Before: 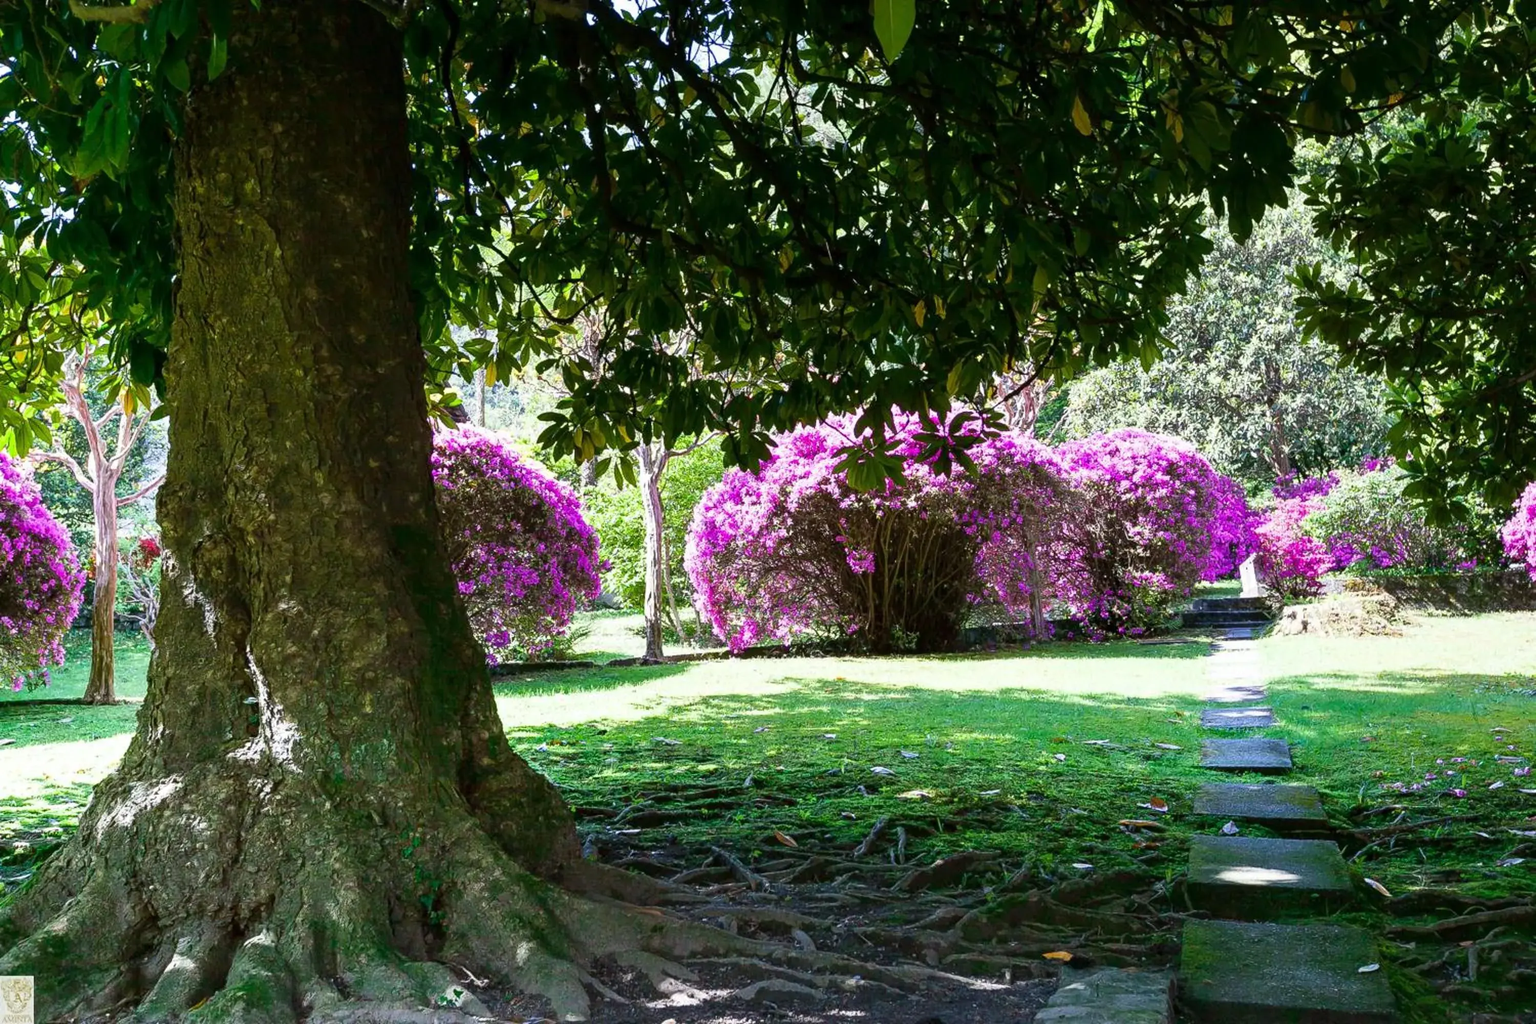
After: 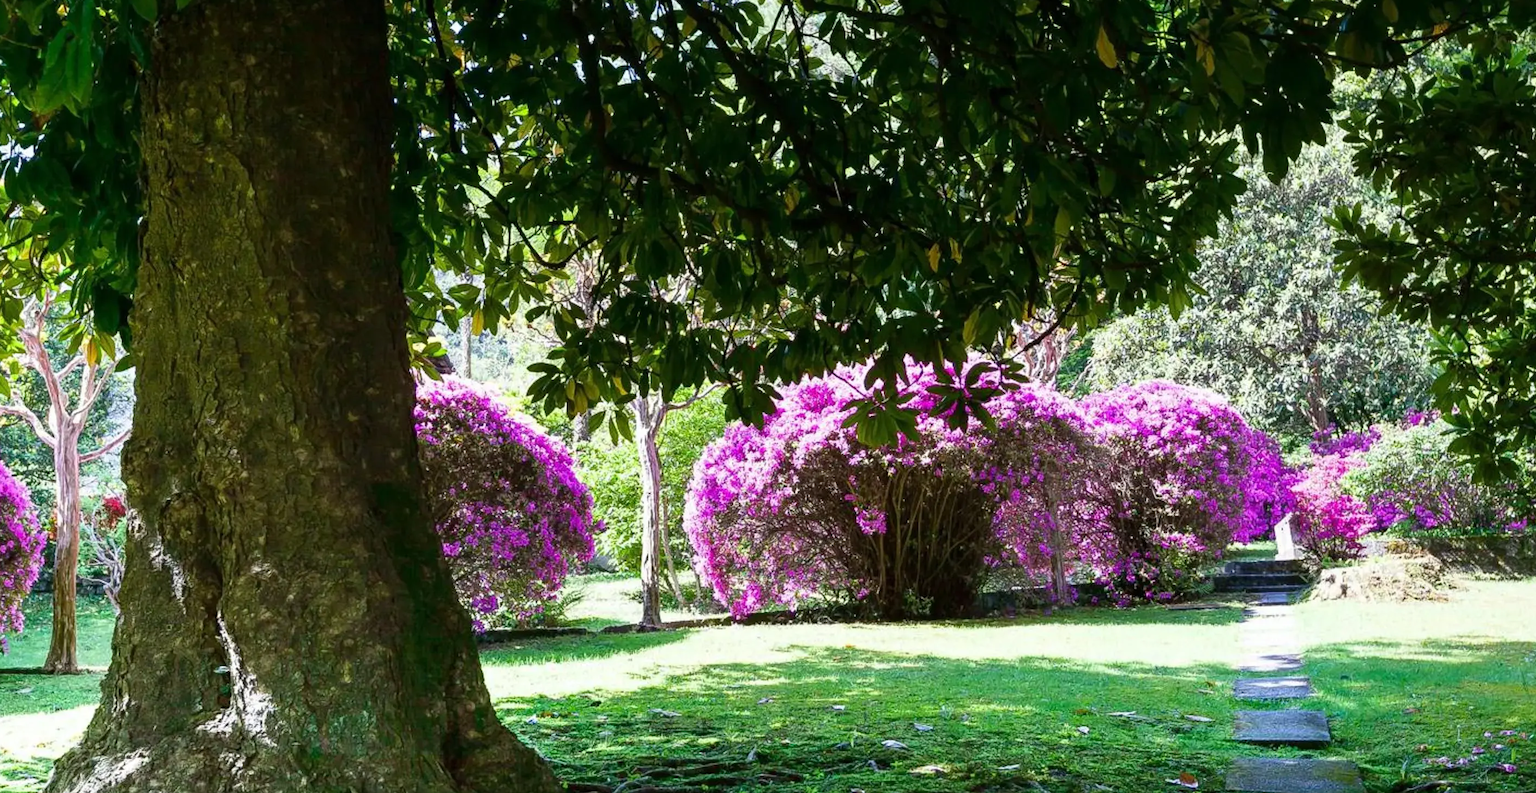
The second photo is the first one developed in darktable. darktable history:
crop: left 2.776%, top 7.012%, right 3.261%, bottom 20.193%
